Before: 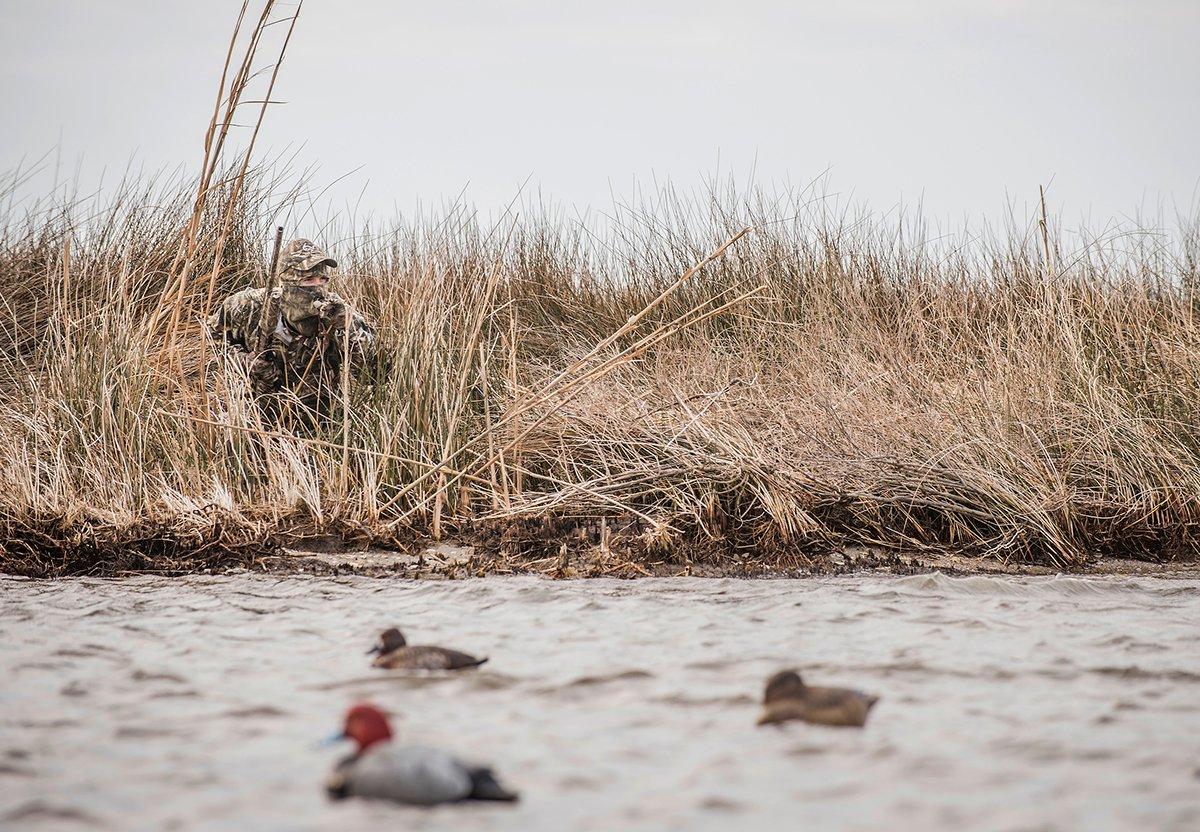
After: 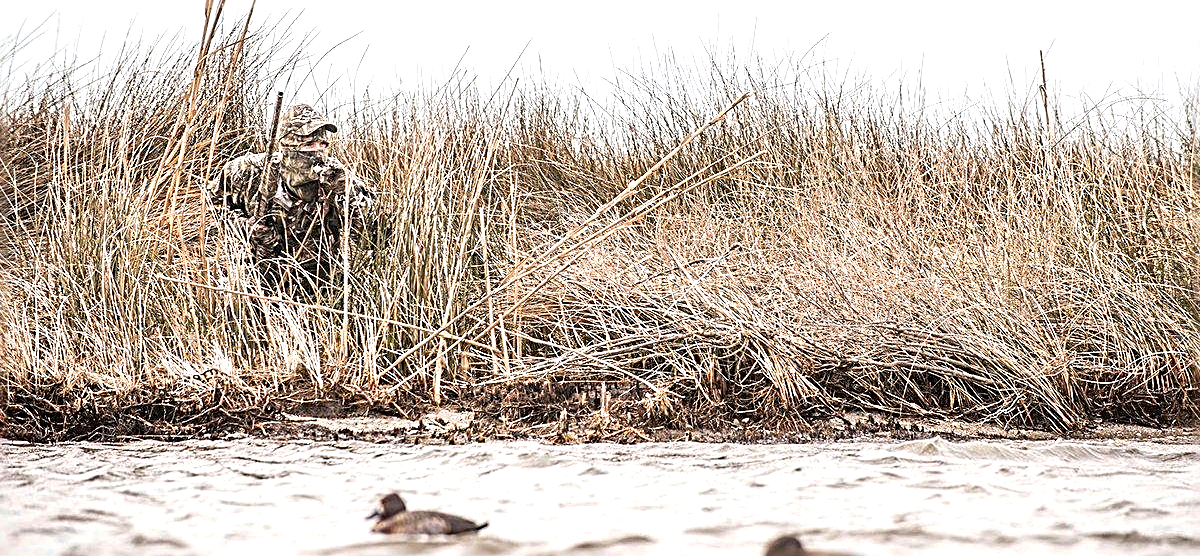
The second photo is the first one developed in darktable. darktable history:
crop: top 16.297%, bottom 16.765%
exposure: exposure 0.782 EV, compensate highlight preservation false
sharpen: radius 3.041, amount 0.769
tone equalizer: edges refinement/feathering 500, mask exposure compensation -1.57 EV, preserve details no
